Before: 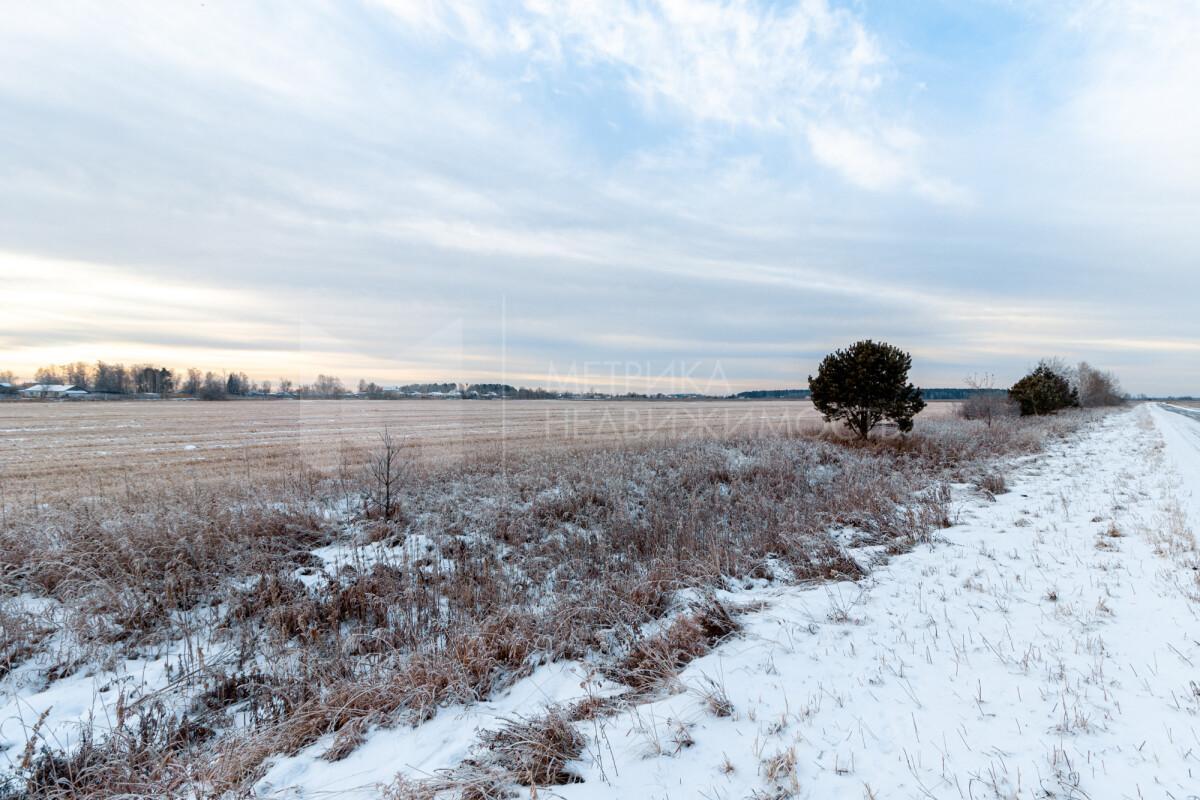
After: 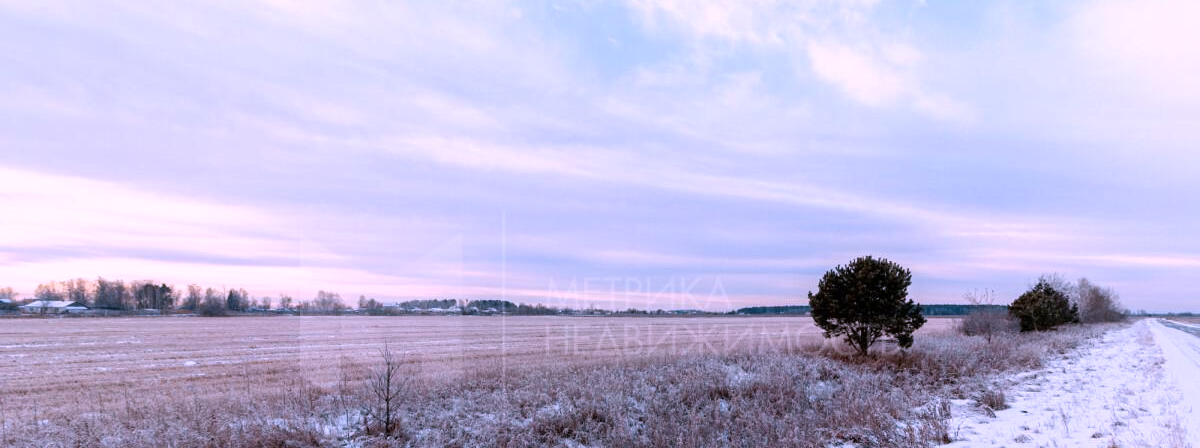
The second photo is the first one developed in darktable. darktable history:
color correction: highlights a* 15.03, highlights b* -25.07
crop and rotate: top 10.605%, bottom 33.274%
tone equalizer: on, module defaults
